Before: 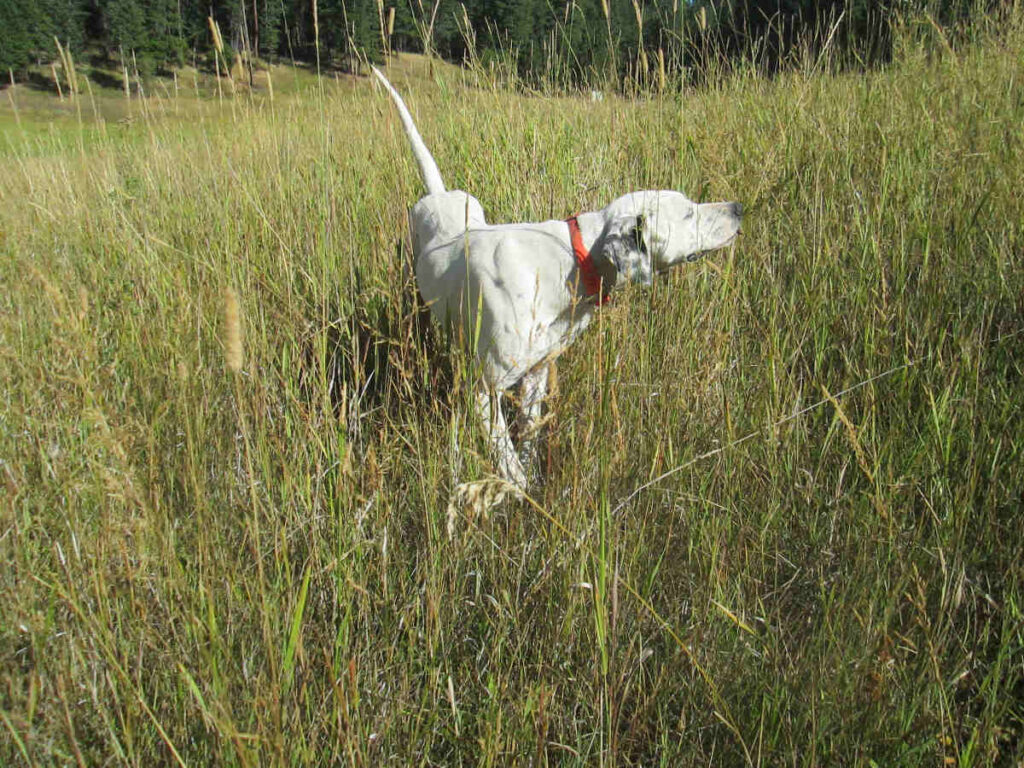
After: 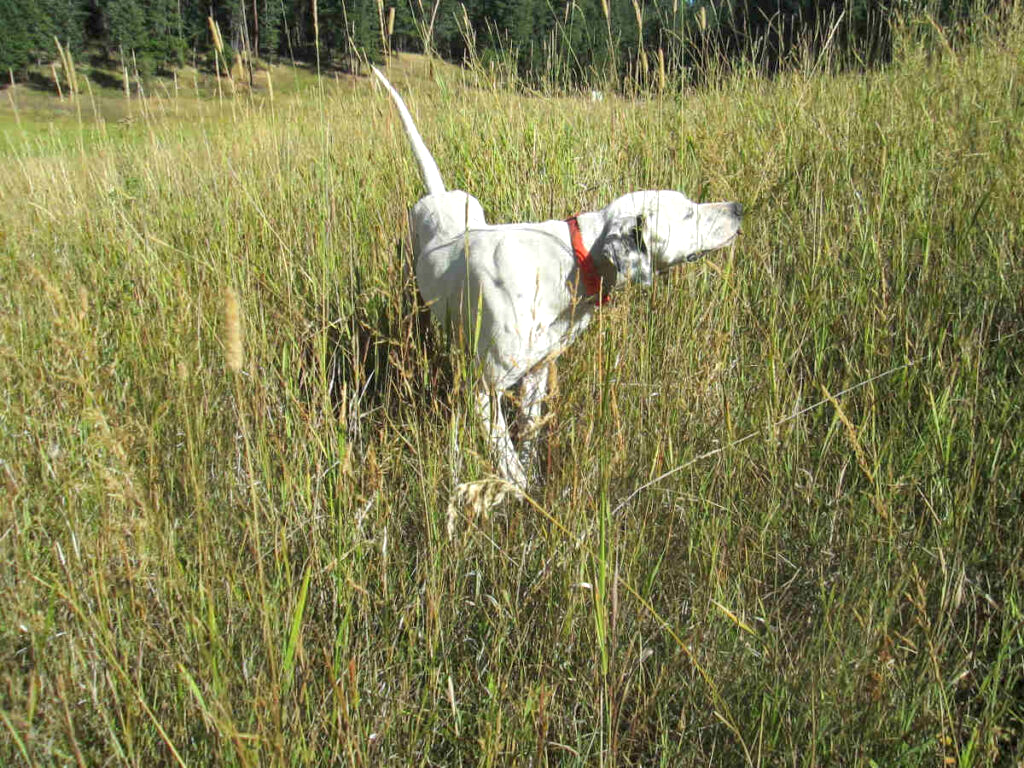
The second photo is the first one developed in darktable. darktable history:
exposure: exposure 0.3 EV, compensate highlight preservation false
shadows and highlights: soften with gaussian
local contrast: highlights 100%, shadows 100%, detail 120%, midtone range 0.2
